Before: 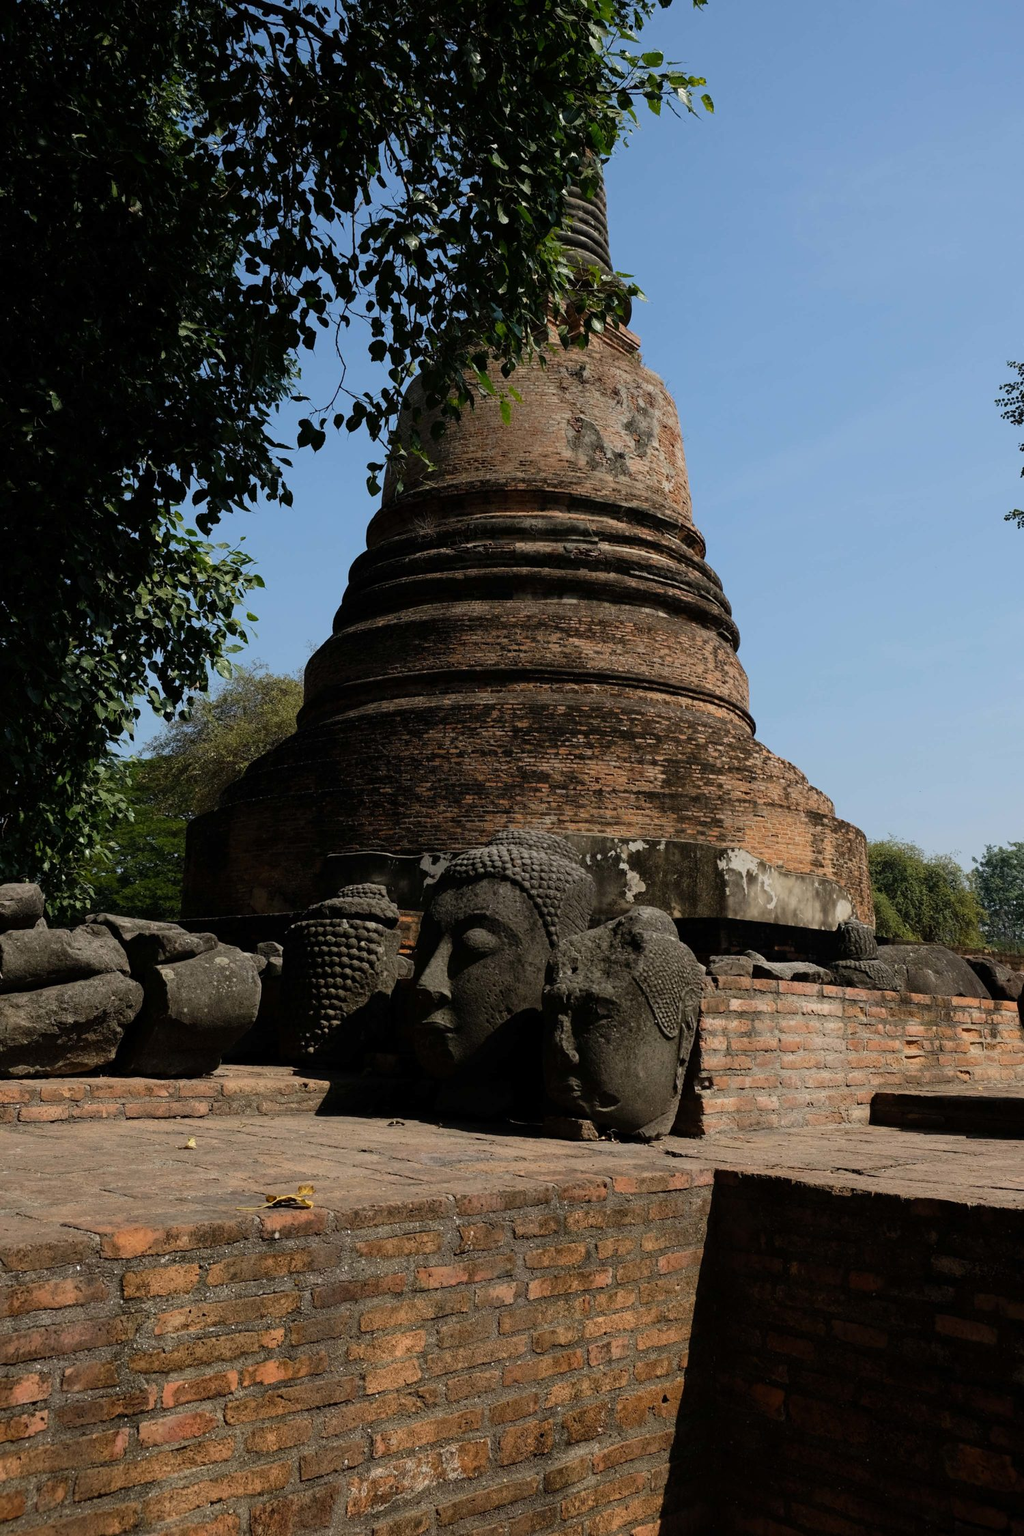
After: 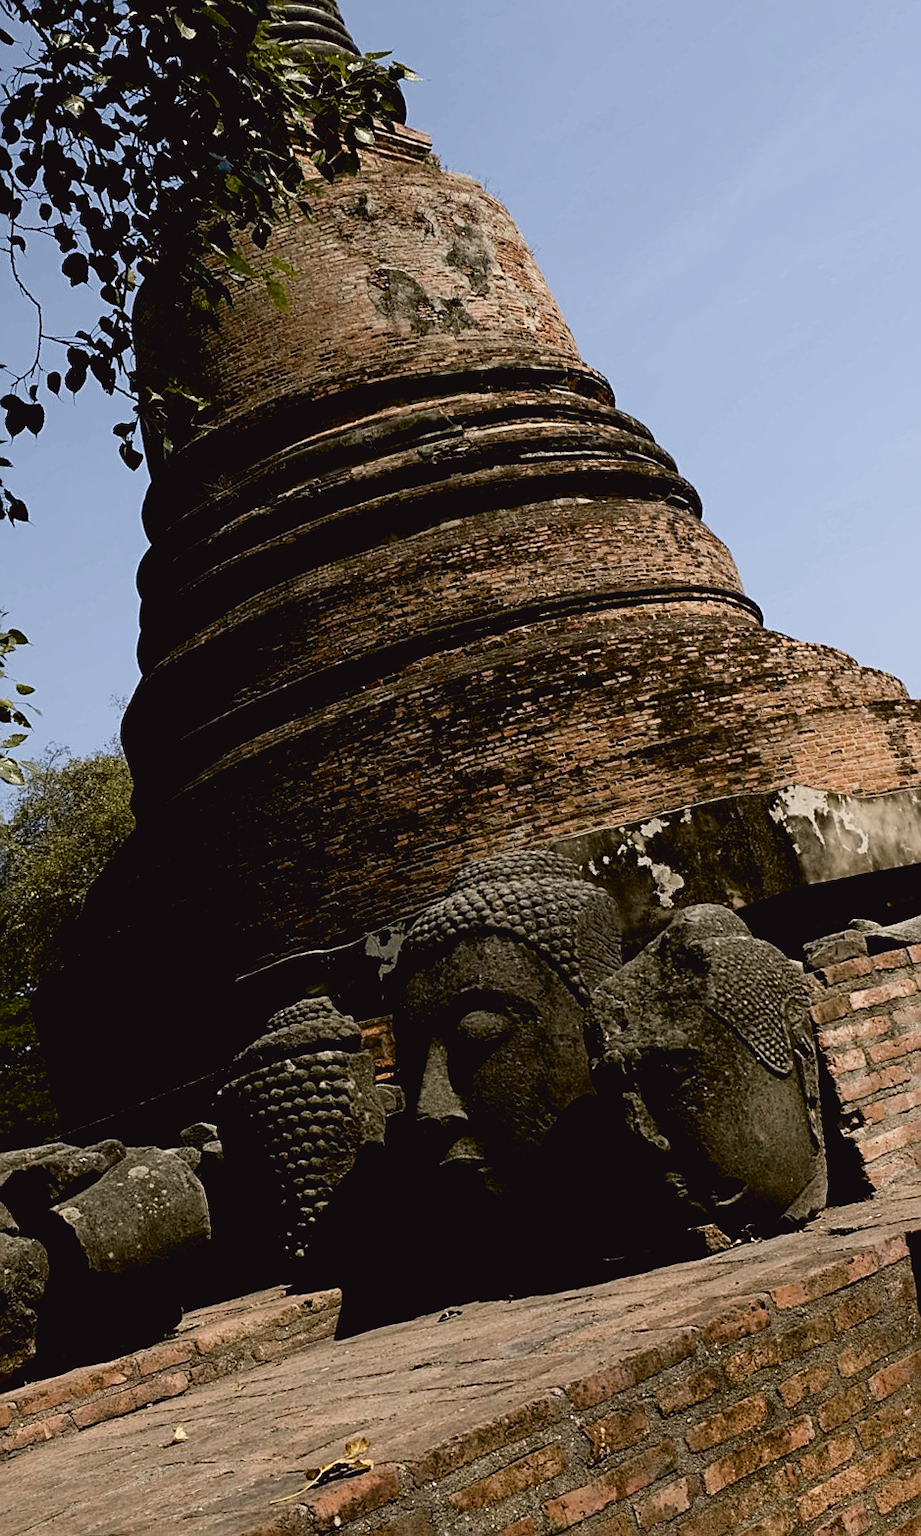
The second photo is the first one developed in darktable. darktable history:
exposure: black level correction 0.012, compensate exposure bias true, compensate highlight preservation false
sharpen: on, module defaults
contrast brightness saturation: contrast 0.095, saturation -0.362
color balance rgb: shadows lift › luminance -7.482%, shadows lift › chroma 2.181%, shadows lift › hue 167.14°, perceptual saturation grading › global saturation 27.361%, perceptual saturation grading › highlights -28.591%, perceptual saturation grading › mid-tones 15.559%, perceptual saturation grading › shadows 33.801%
tone curve: curves: ch0 [(0, 0.036) (0.119, 0.115) (0.461, 0.479) (0.715, 0.767) (0.817, 0.865) (1, 0.998)]; ch1 [(0, 0) (0.377, 0.416) (0.44, 0.478) (0.487, 0.498) (0.514, 0.525) (0.538, 0.552) (0.67, 0.688) (1, 1)]; ch2 [(0, 0) (0.38, 0.405) (0.463, 0.445) (0.492, 0.486) (0.524, 0.541) (0.578, 0.59) (0.653, 0.658) (1, 1)], color space Lab, independent channels, preserve colors none
crop and rotate: angle 18.3°, left 6.902%, right 4.182%, bottom 1.113%
